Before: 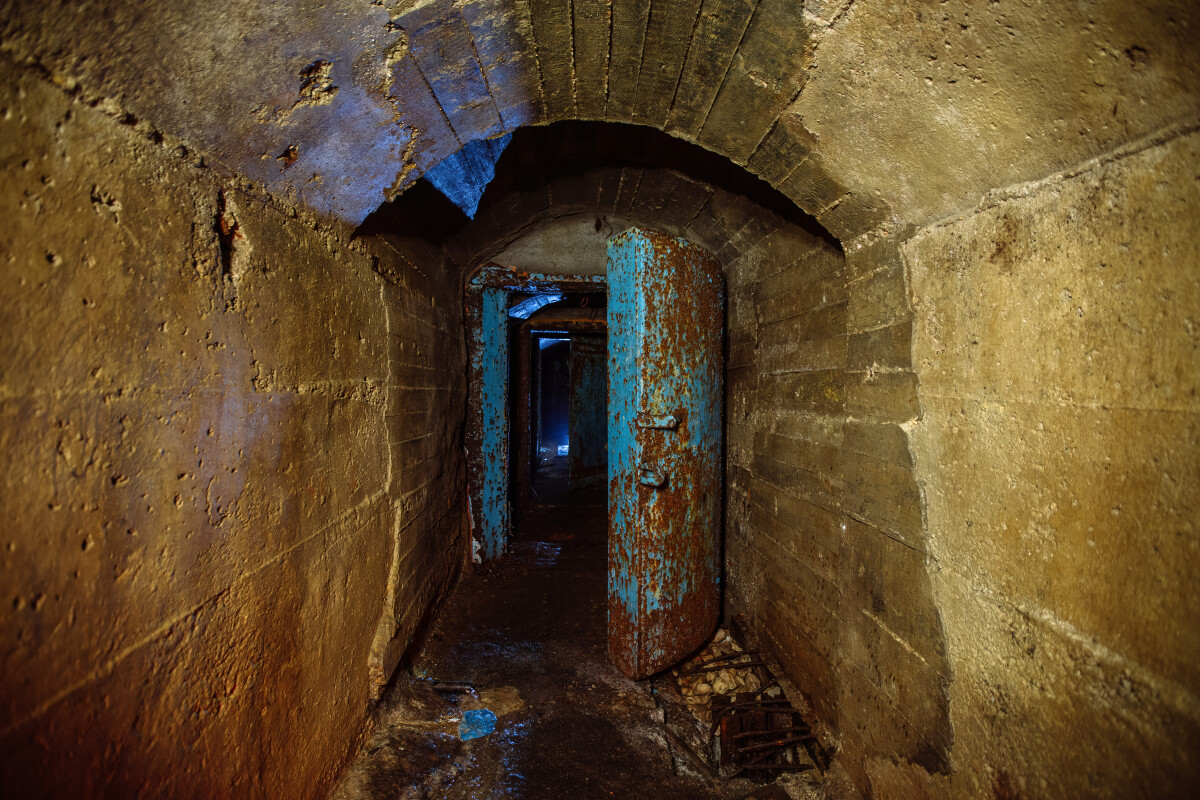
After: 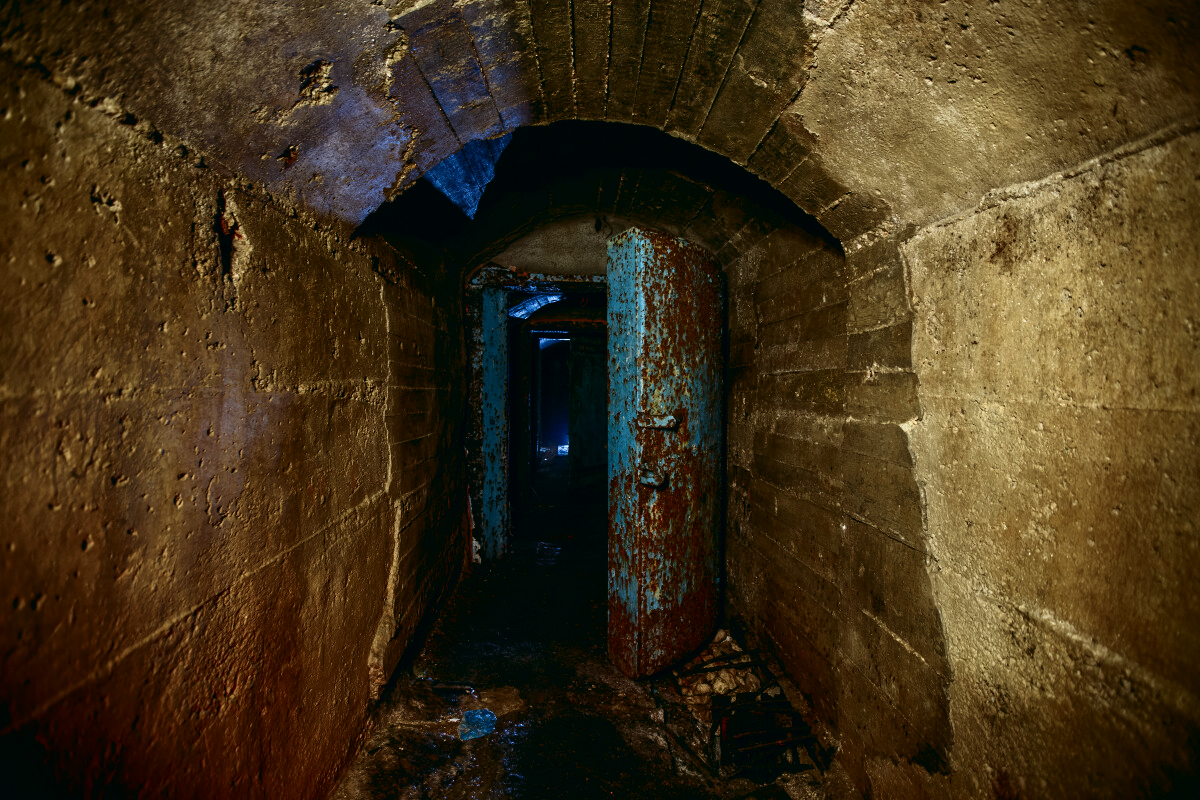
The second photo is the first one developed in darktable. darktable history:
contrast brightness saturation: contrast 0.19, brightness -0.11, saturation 0.21
color balance: lift [1, 0.994, 1.002, 1.006], gamma [0.957, 1.081, 1.016, 0.919], gain [0.97, 0.972, 1.01, 1.028], input saturation 91.06%, output saturation 79.8%
